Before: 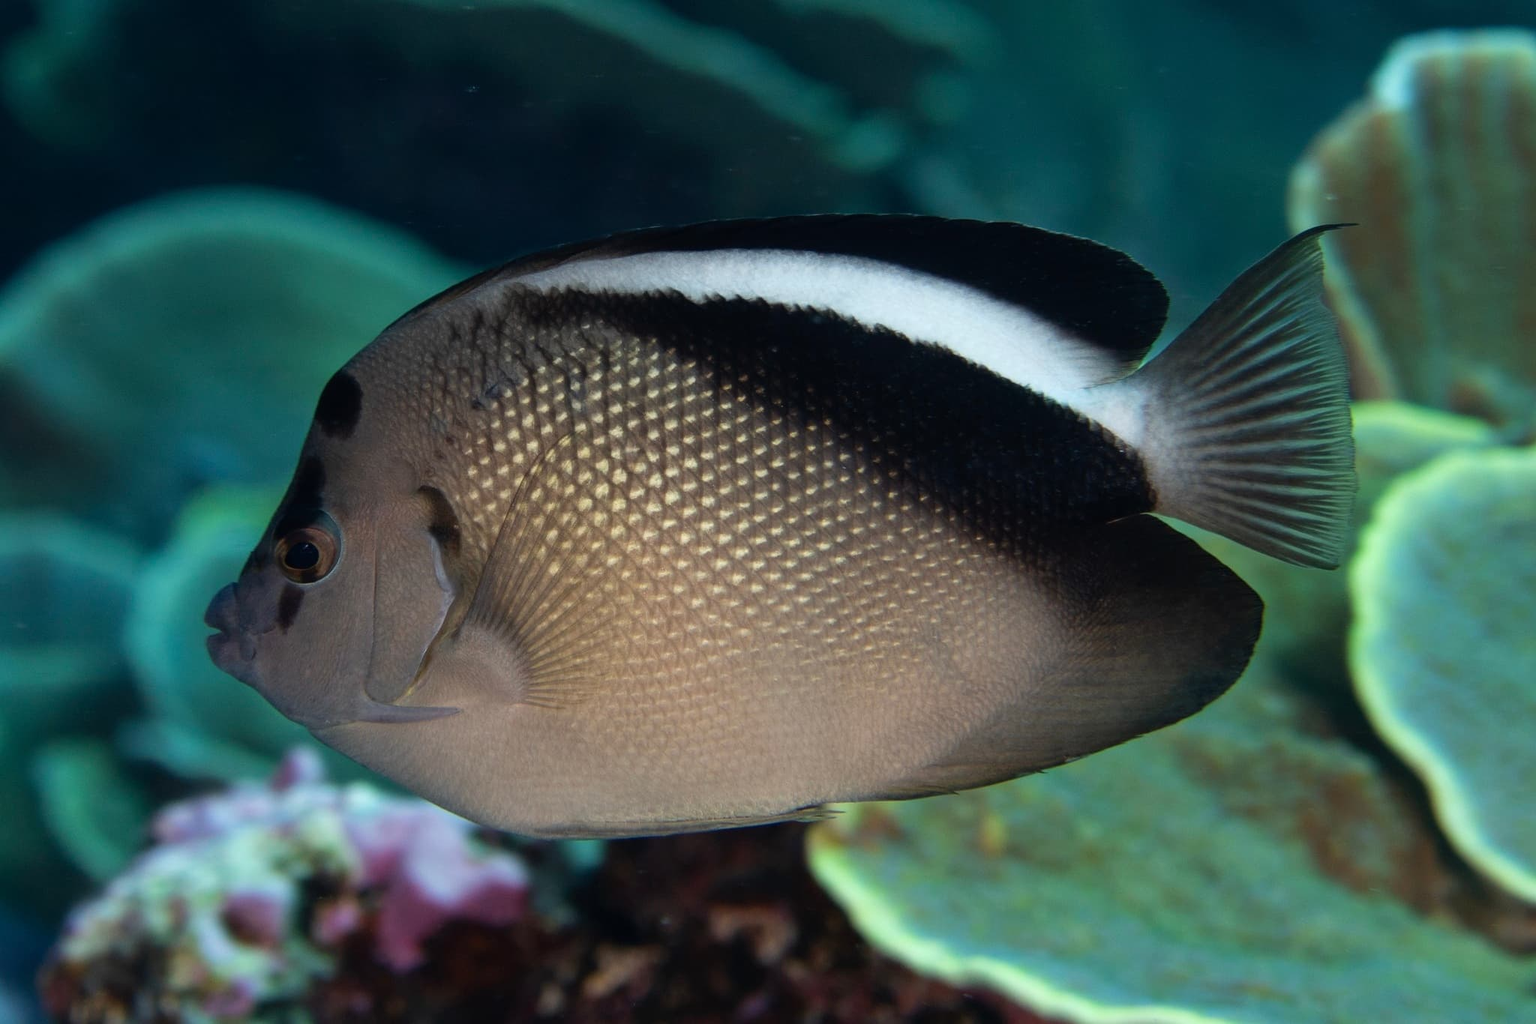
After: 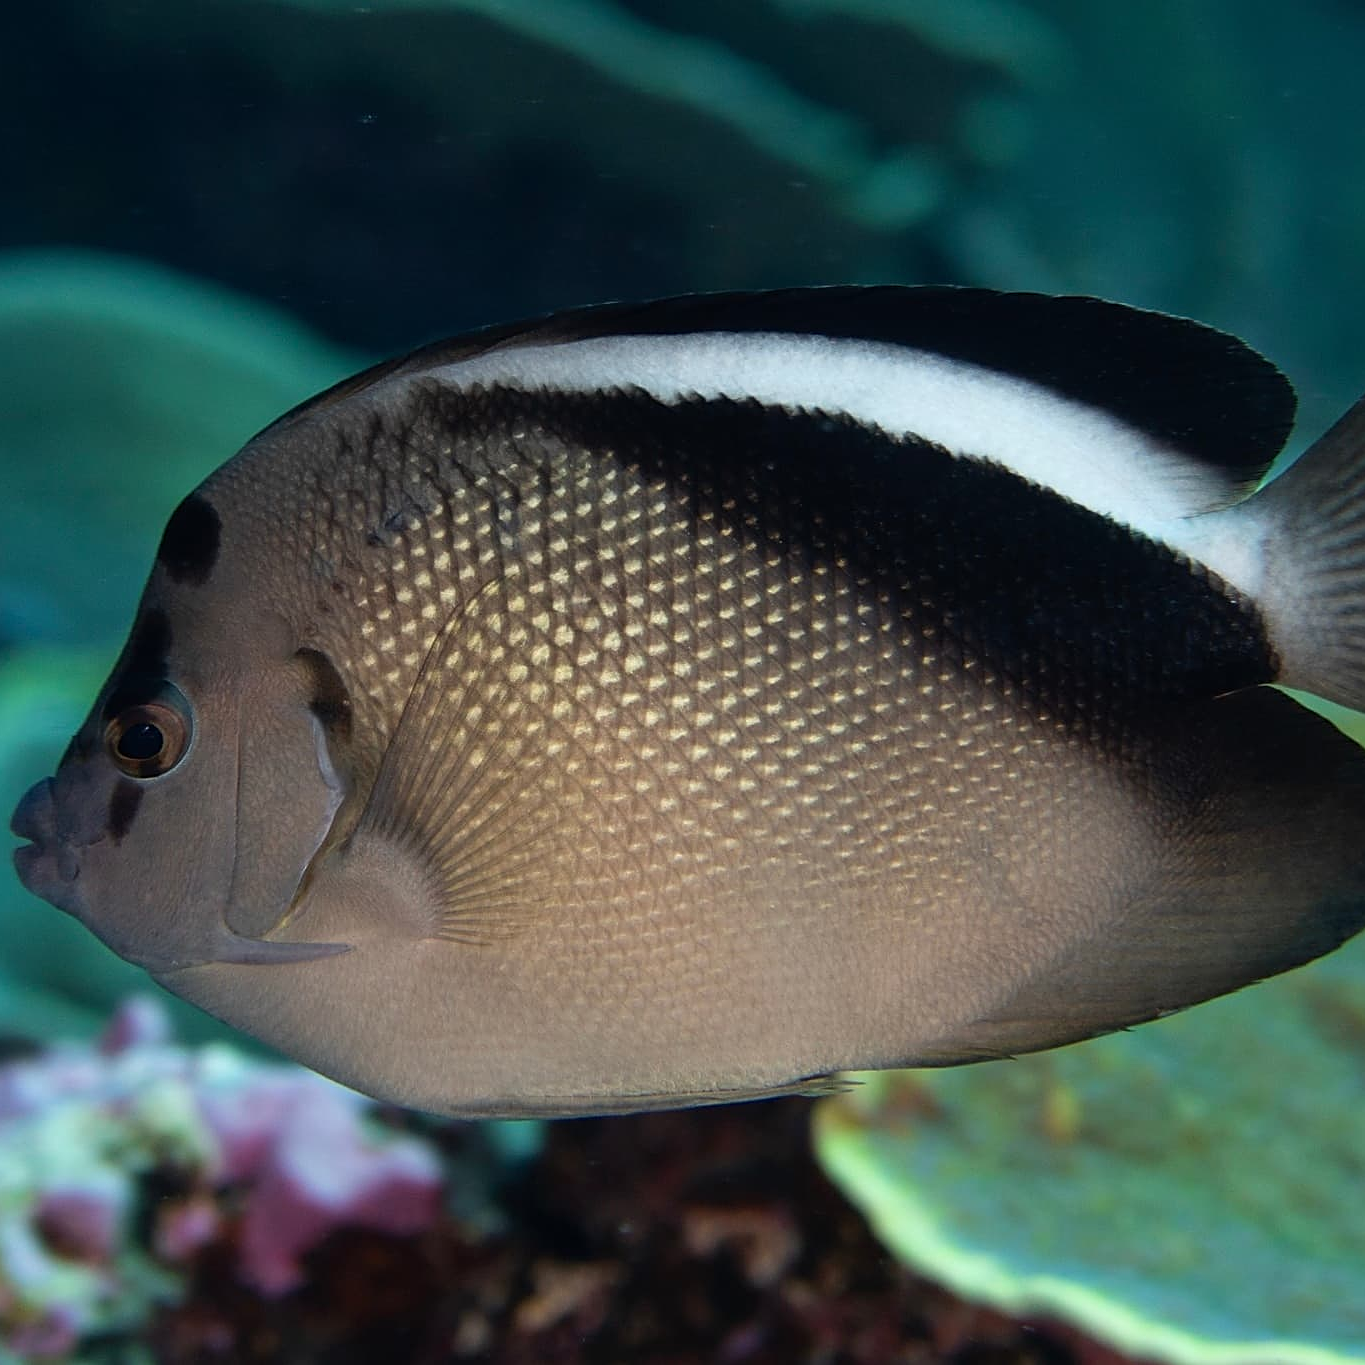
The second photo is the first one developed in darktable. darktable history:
crop and rotate: left 12.796%, right 20.523%
sharpen: on, module defaults
